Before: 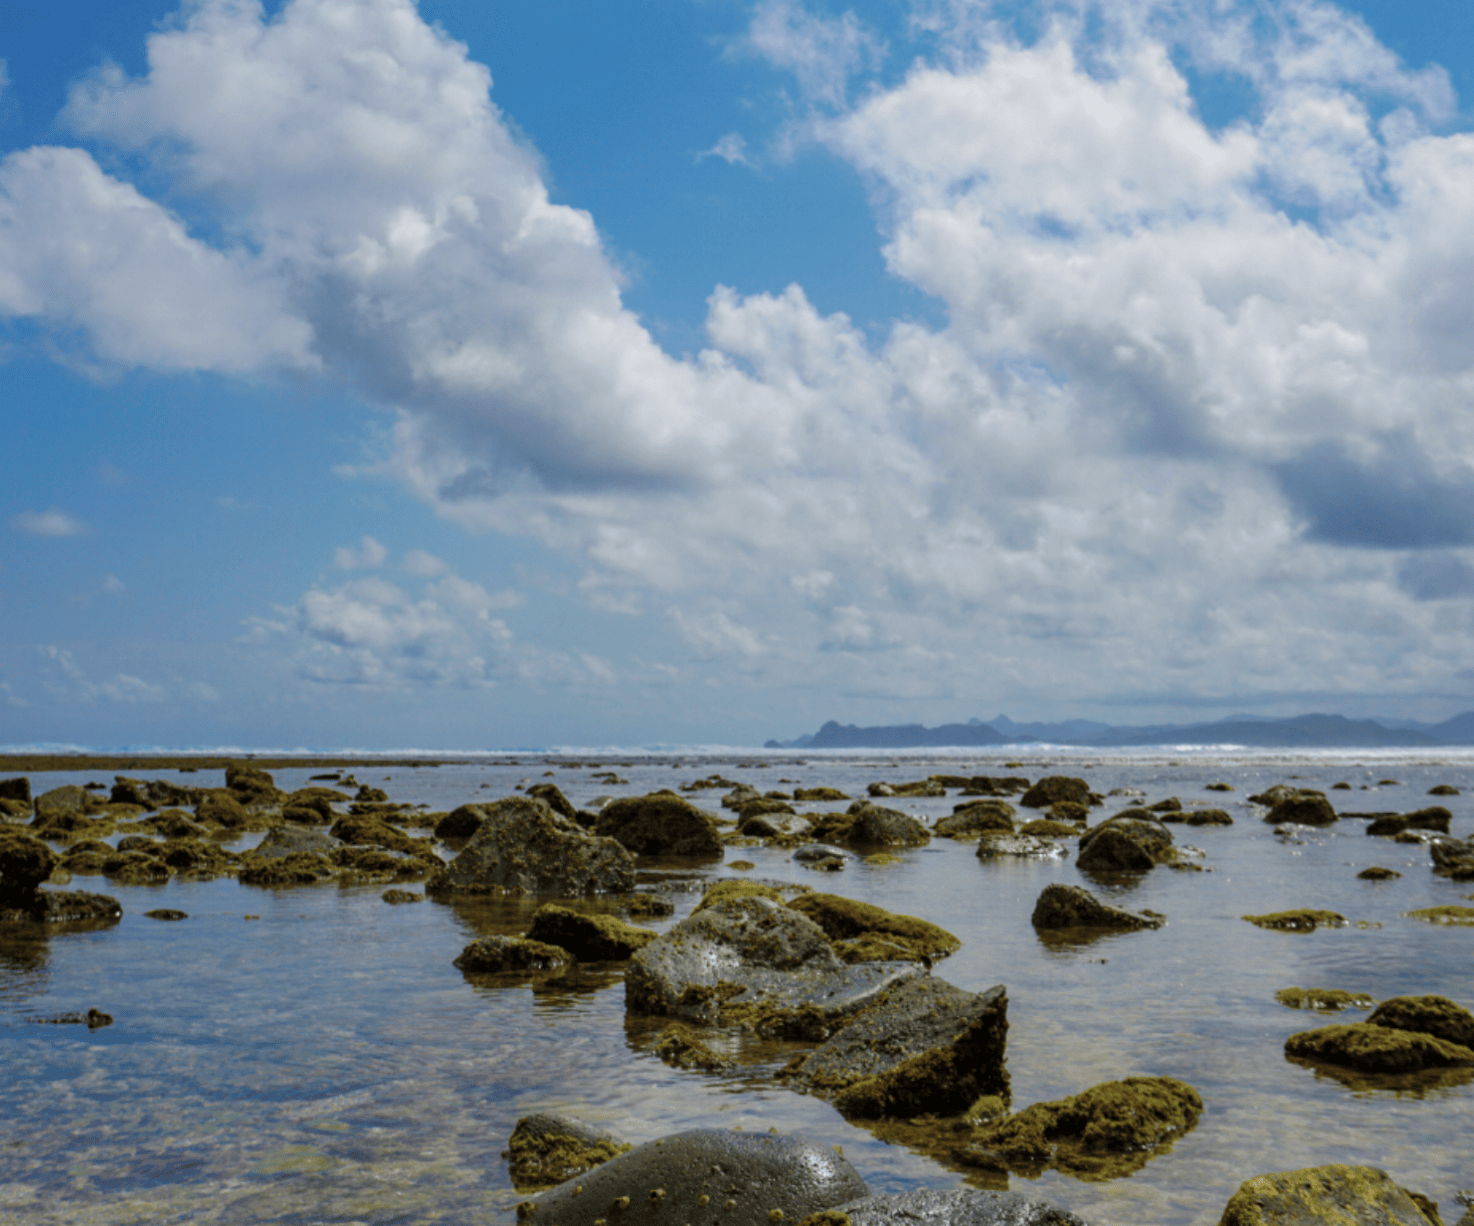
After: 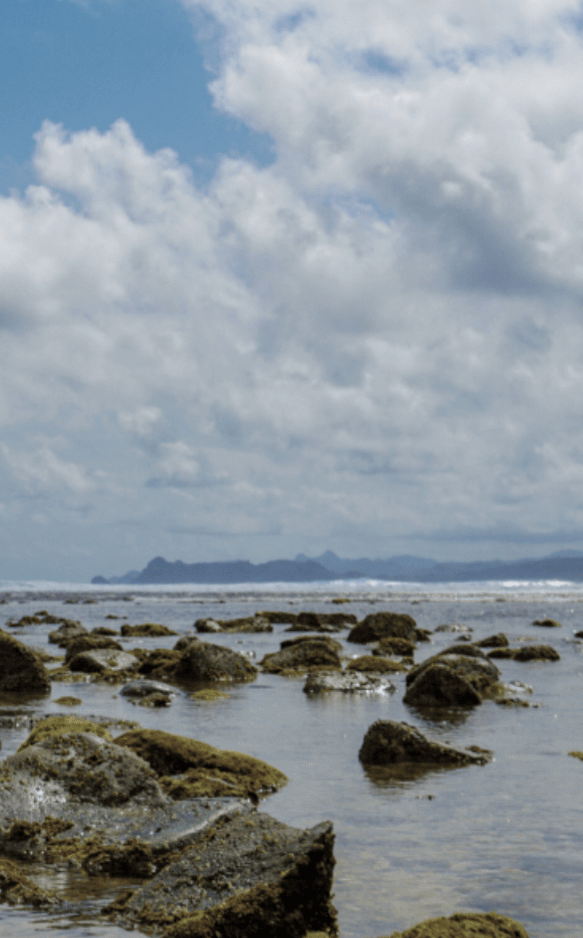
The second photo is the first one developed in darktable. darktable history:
color zones: curves: ch0 [(0, 0.5) (0.143, 0.52) (0.286, 0.5) (0.429, 0.5) (0.571, 0.5) (0.714, 0.5) (0.857, 0.5) (1, 0.5)]; ch1 [(0, 0.489) (0.155, 0.45) (0.286, 0.466) (0.429, 0.5) (0.571, 0.5) (0.714, 0.5) (0.857, 0.5) (1, 0.489)]
crop: left 45.721%, top 13.393%, right 14.118%, bottom 10.01%
color correction: saturation 0.8
